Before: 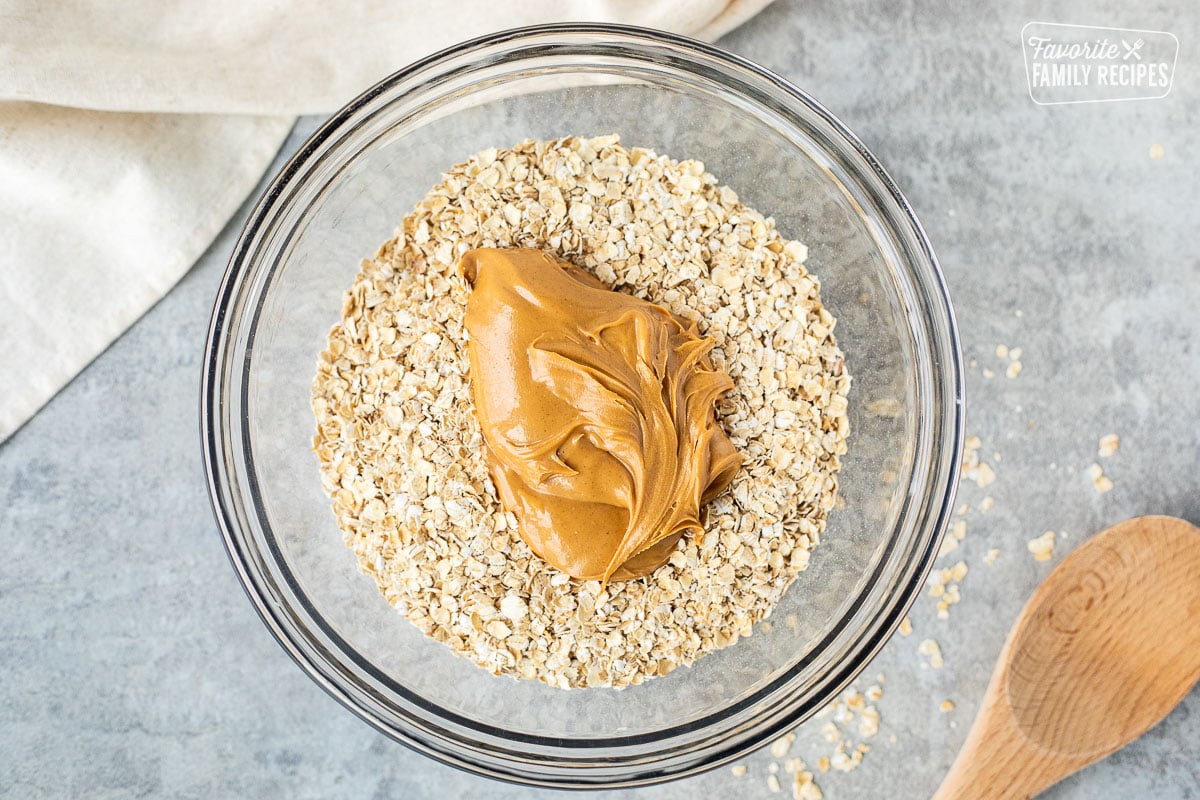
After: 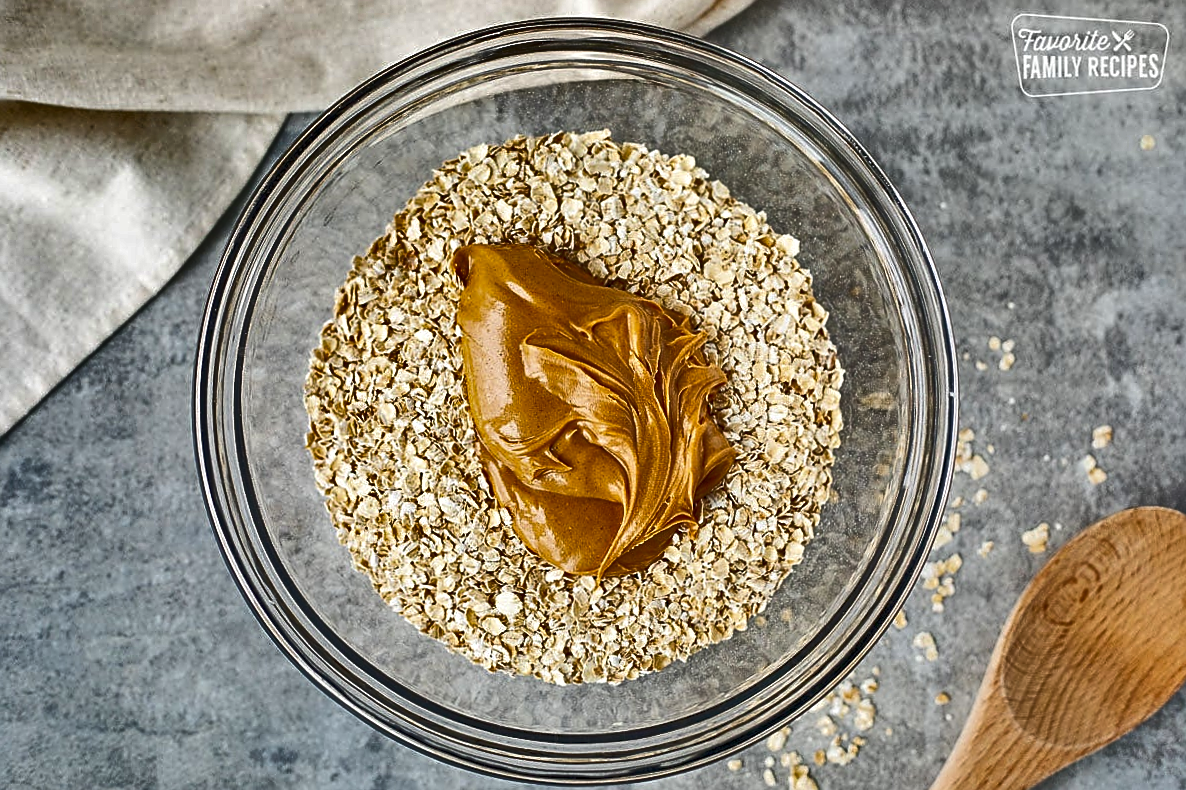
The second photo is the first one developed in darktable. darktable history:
shadows and highlights: shadows 20.91, highlights -82.73, soften with gaussian
rotate and perspective: rotation -0.45°, automatic cropping original format, crop left 0.008, crop right 0.992, crop top 0.012, crop bottom 0.988
sharpen: on, module defaults
tone equalizer: -7 EV 0.15 EV, -6 EV 0.6 EV, -5 EV 1.15 EV, -4 EV 1.33 EV, -3 EV 1.15 EV, -2 EV 0.6 EV, -1 EV 0.15 EV, mask exposure compensation -0.5 EV
